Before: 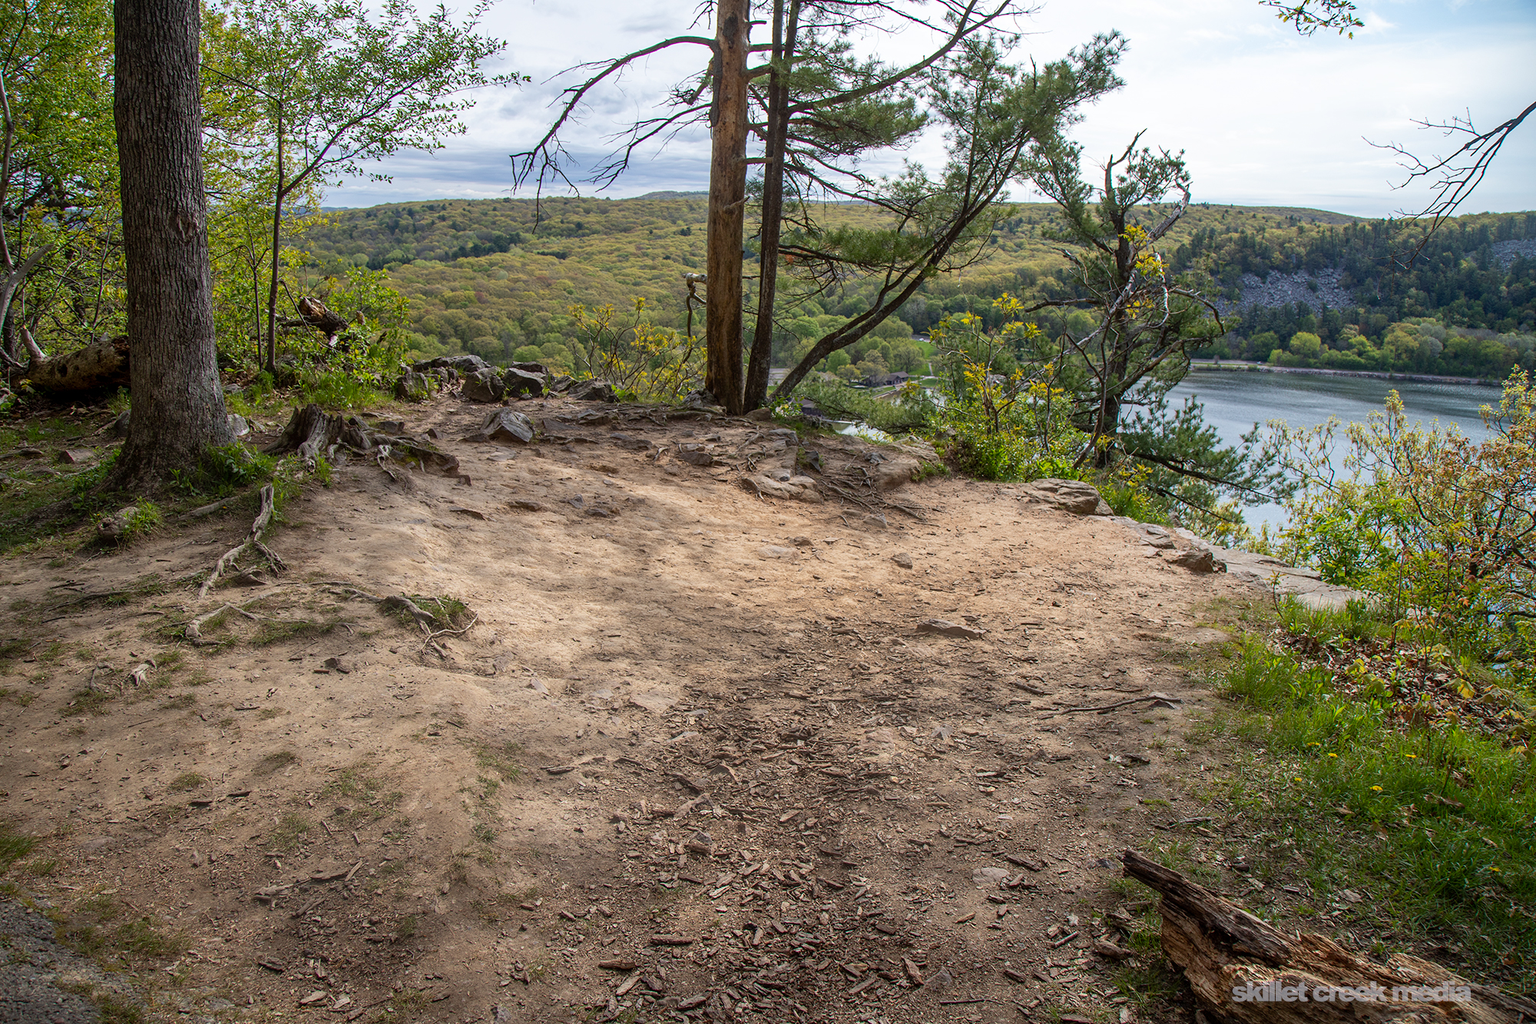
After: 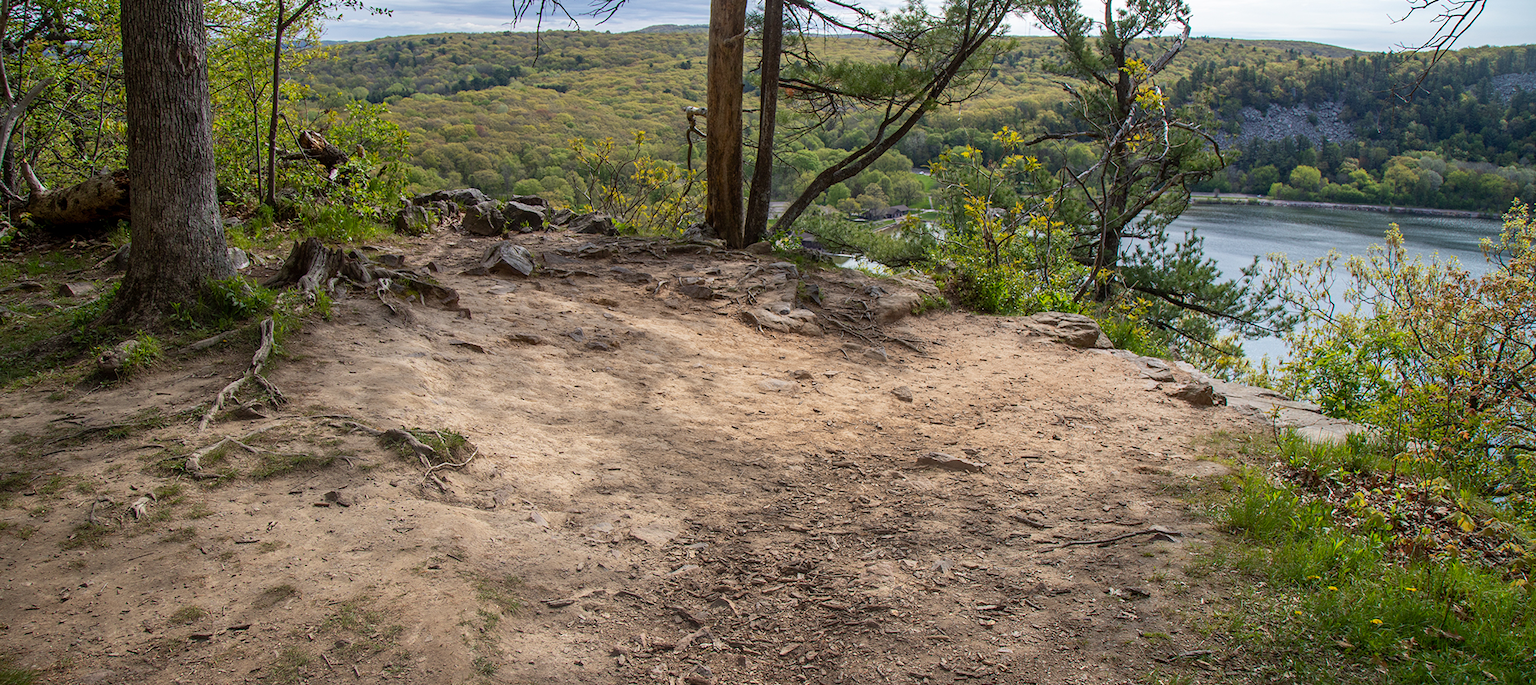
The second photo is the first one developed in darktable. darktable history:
crop: top 16.332%, bottom 16.704%
